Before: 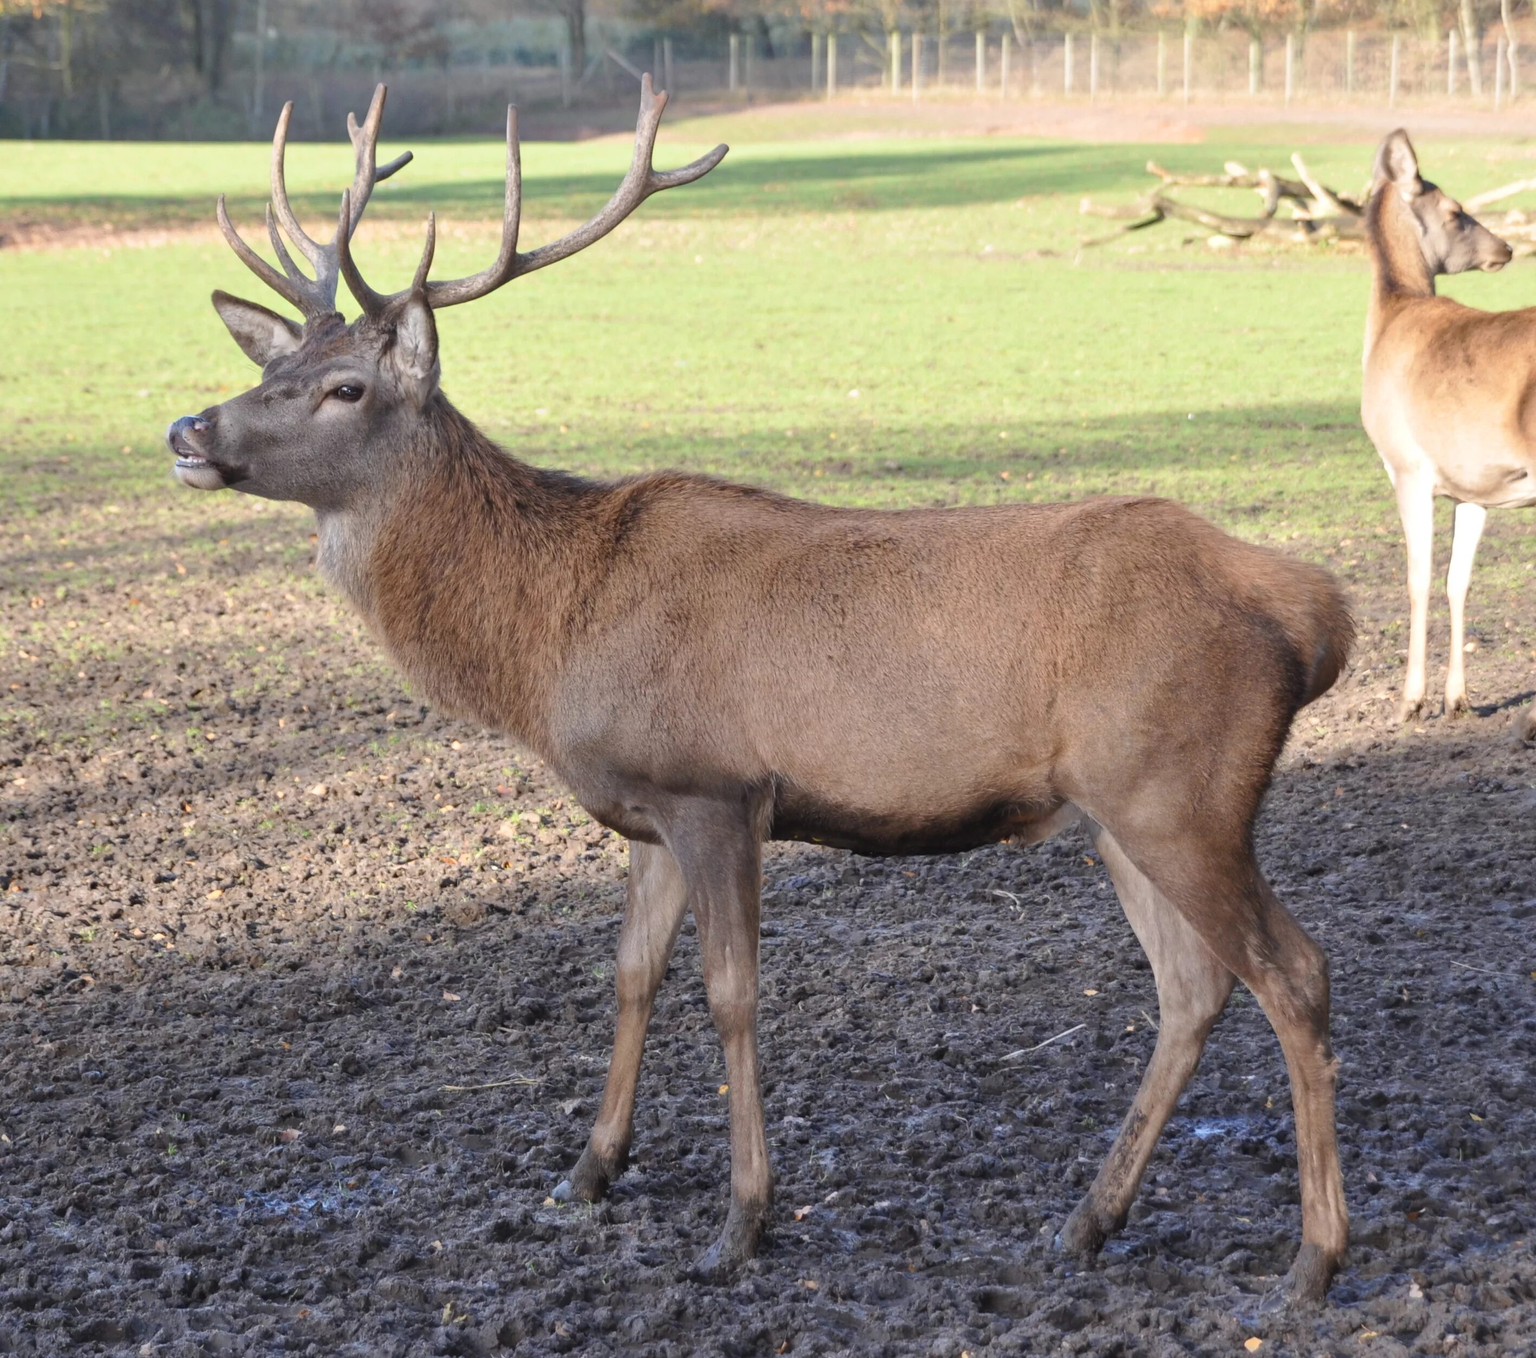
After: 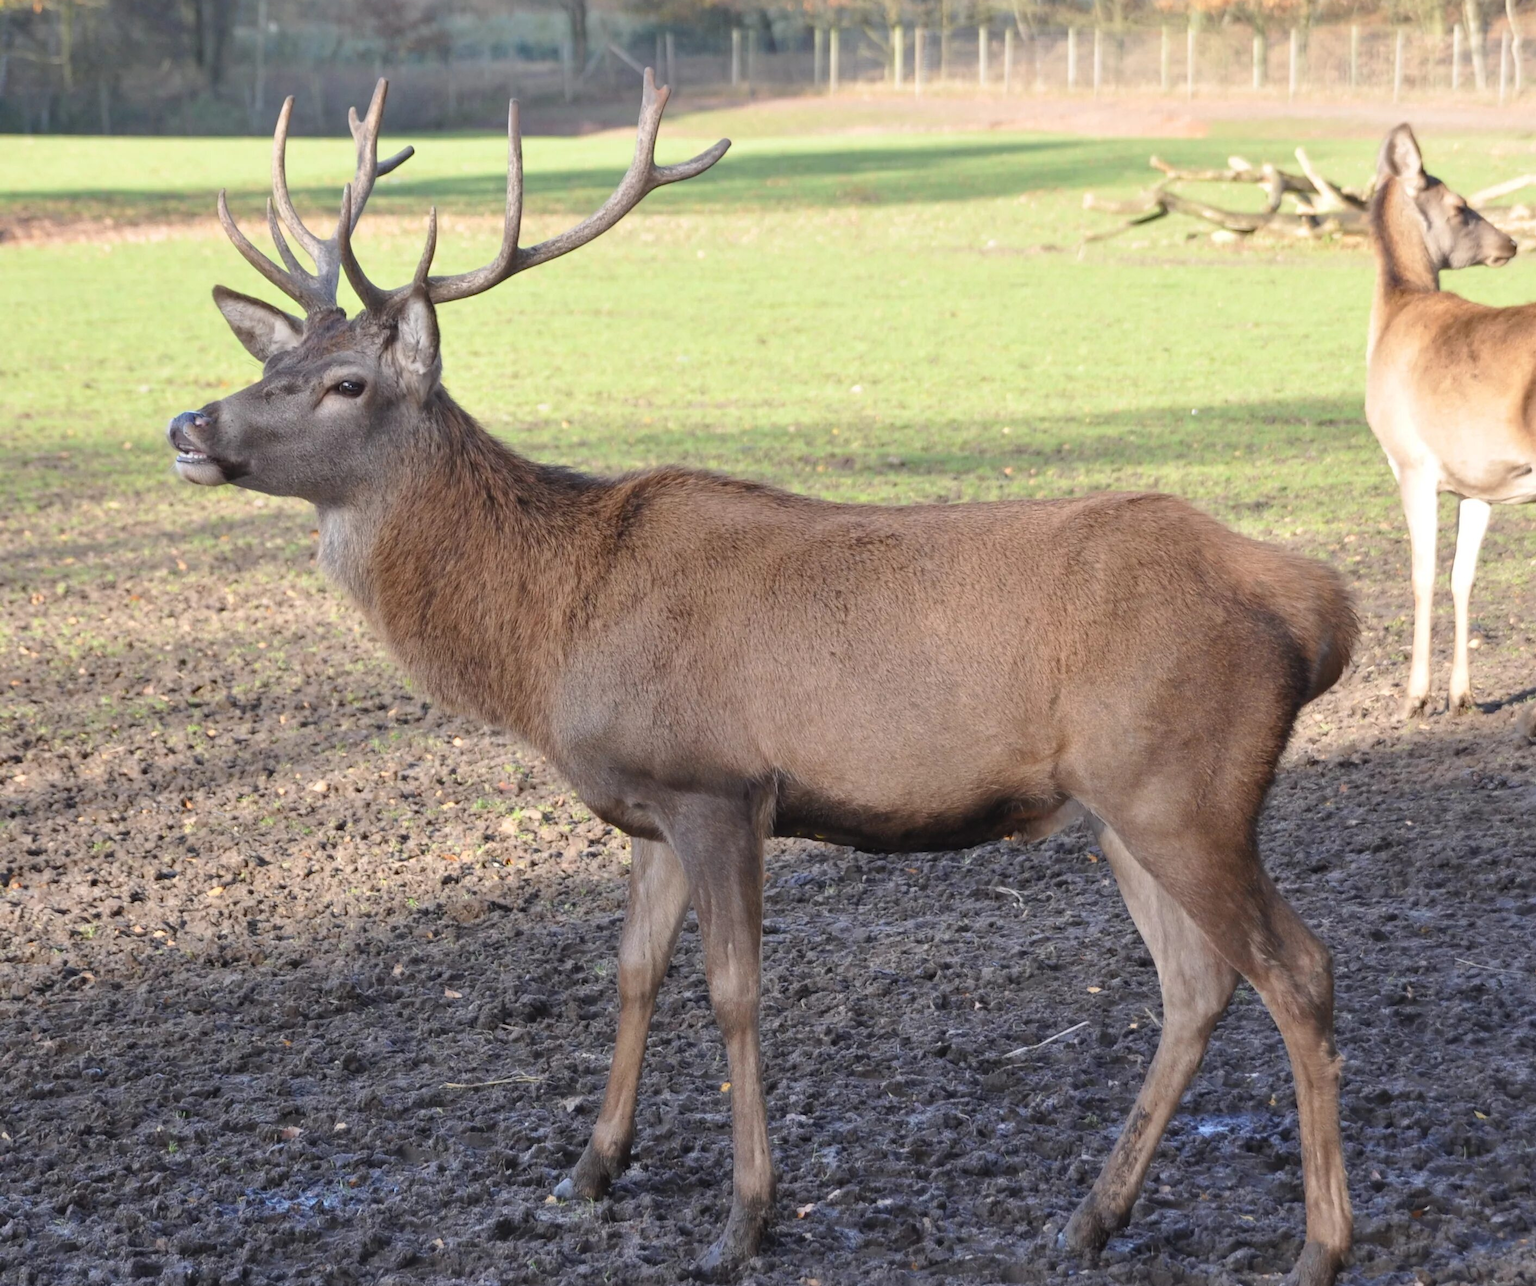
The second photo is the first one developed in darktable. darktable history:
crop: top 0.453%, right 0.262%, bottom 5.085%
